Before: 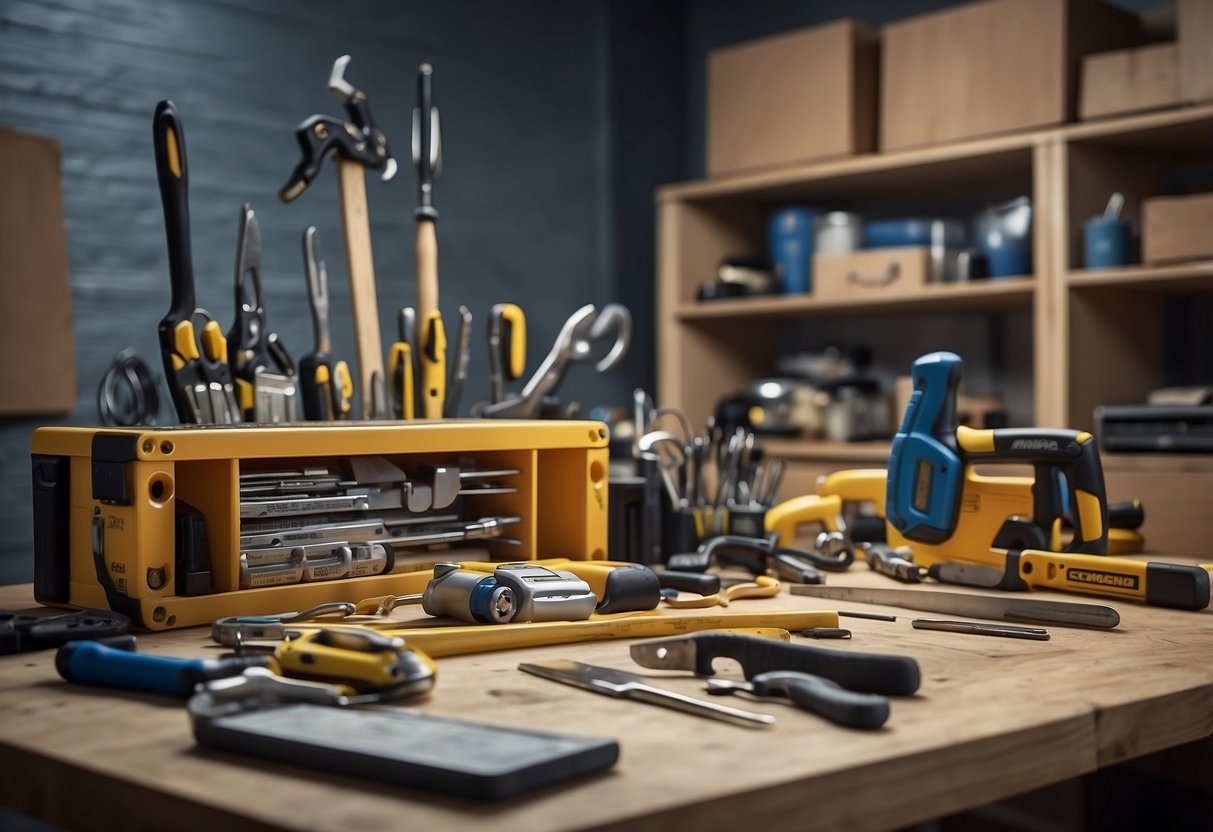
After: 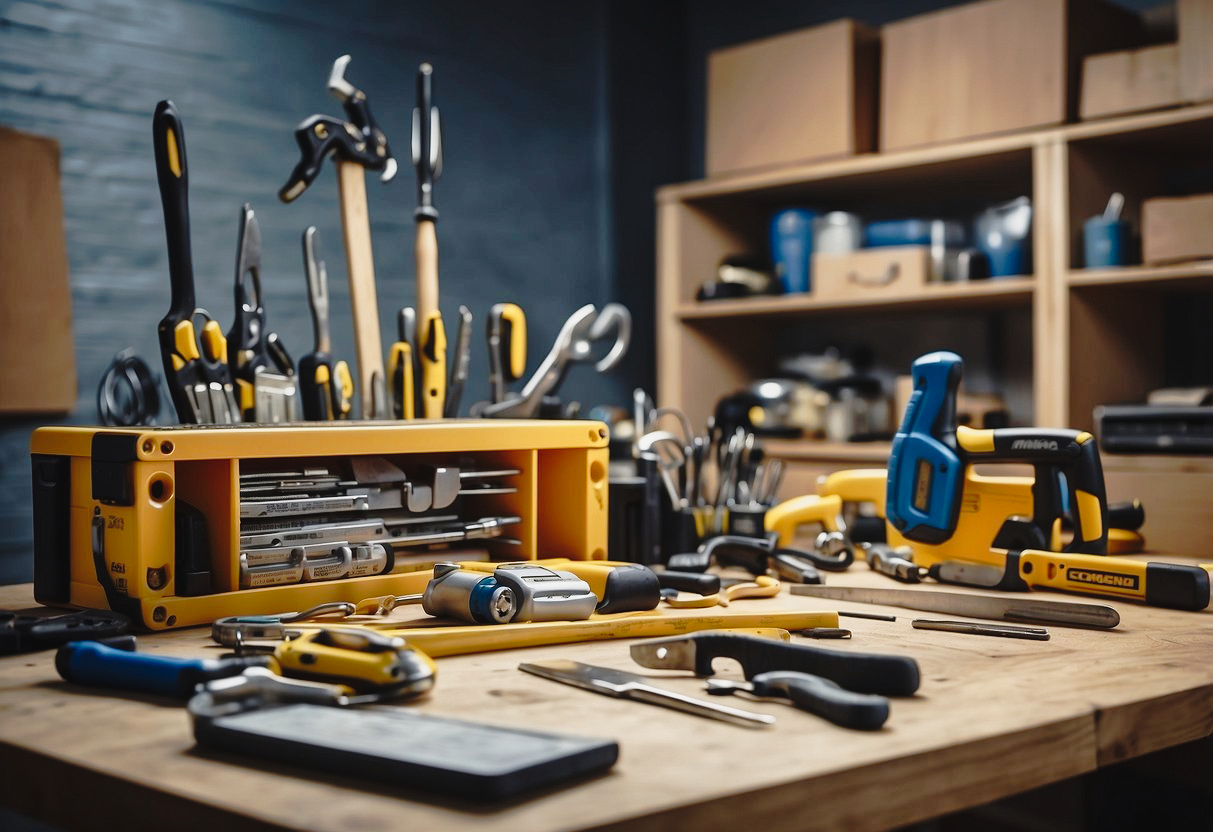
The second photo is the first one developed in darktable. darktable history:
tone curve: curves: ch0 [(0, 0.029) (0.168, 0.142) (0.359, 0.44) (0.469, 0.544) (0.634, 0.722) (0.858, 0.903) (1, 0.968)]; ch1 [(0, 0) (0.437, 0.453) (0.472, 0.47) (0.502, 0.502) (0.54, 0.534) (0.57, 0.592) (0.618, 0.66) (0.699, 0.749) (0.859, 0.919) (1, 1)]; ch2 [(0, 0) (0.33, 0.301) (0.421, 0.443) (0.476, 0.498) (0.505, 0.503) (0.547, 0.557) (0.586, 0.634) (0.608, 0.676) (1, 1)], preserve colors none
